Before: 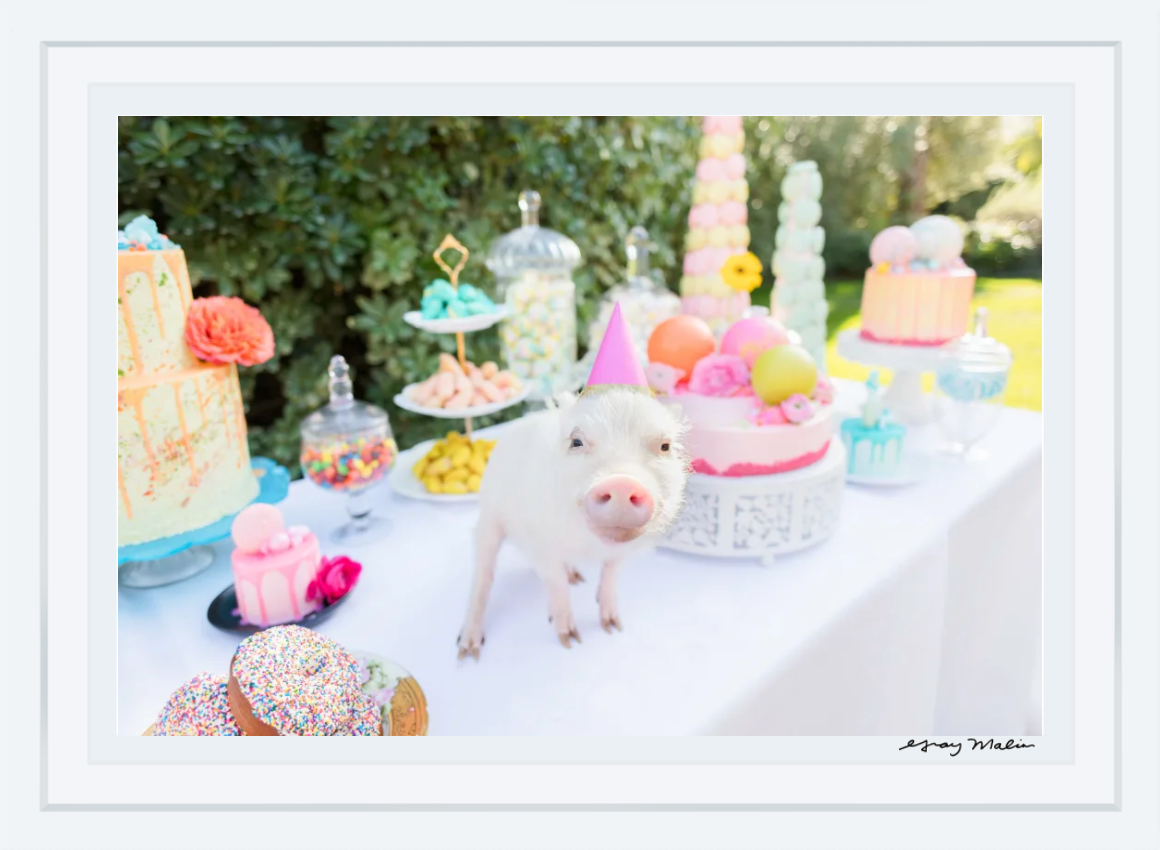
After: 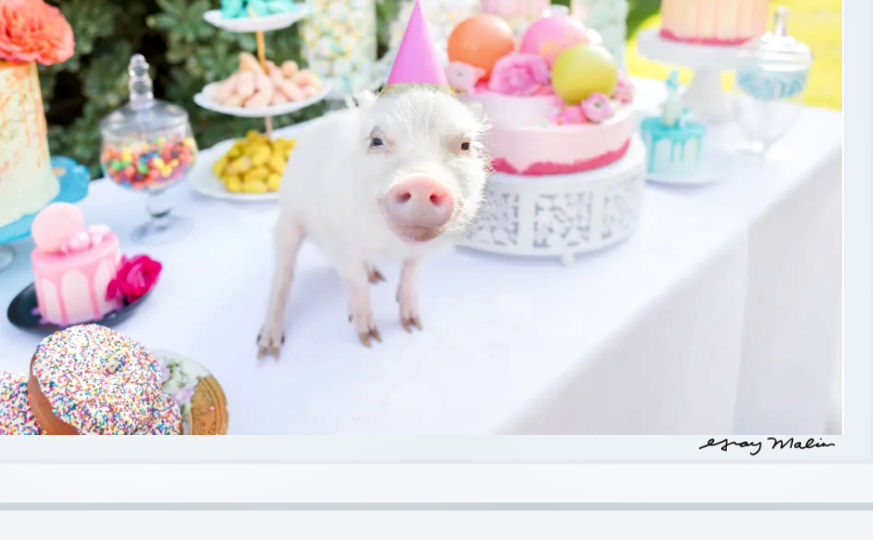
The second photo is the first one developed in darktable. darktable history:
local contrast: mode bilateral grid, contrast 20, coarseness 50, detail 141%, midtone range 0.2
crop and rotate: left 17.32%, top 35.416%, right 7.353%, bottom 0.968%
